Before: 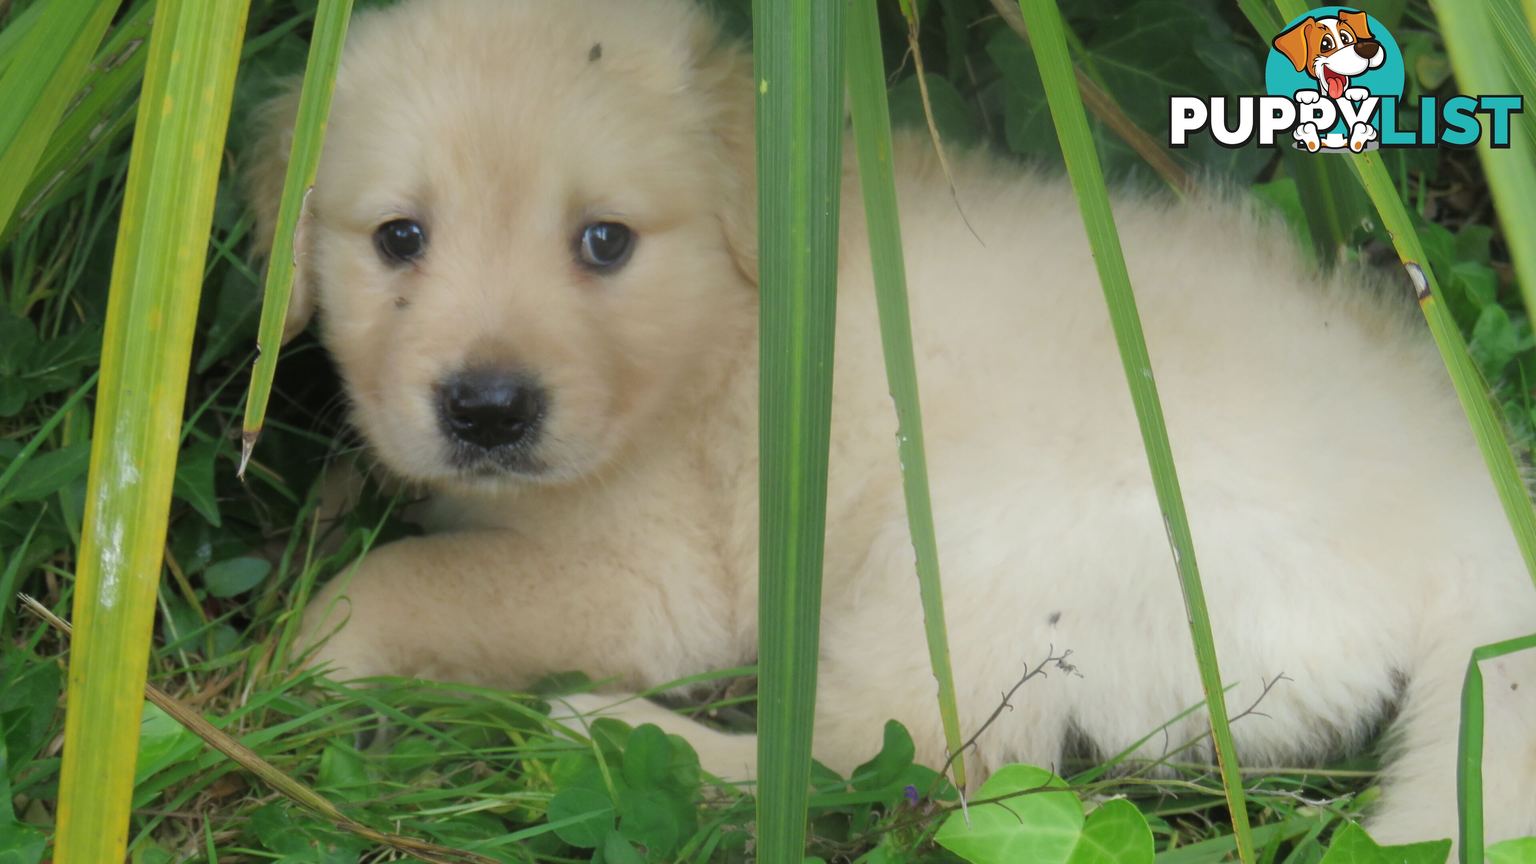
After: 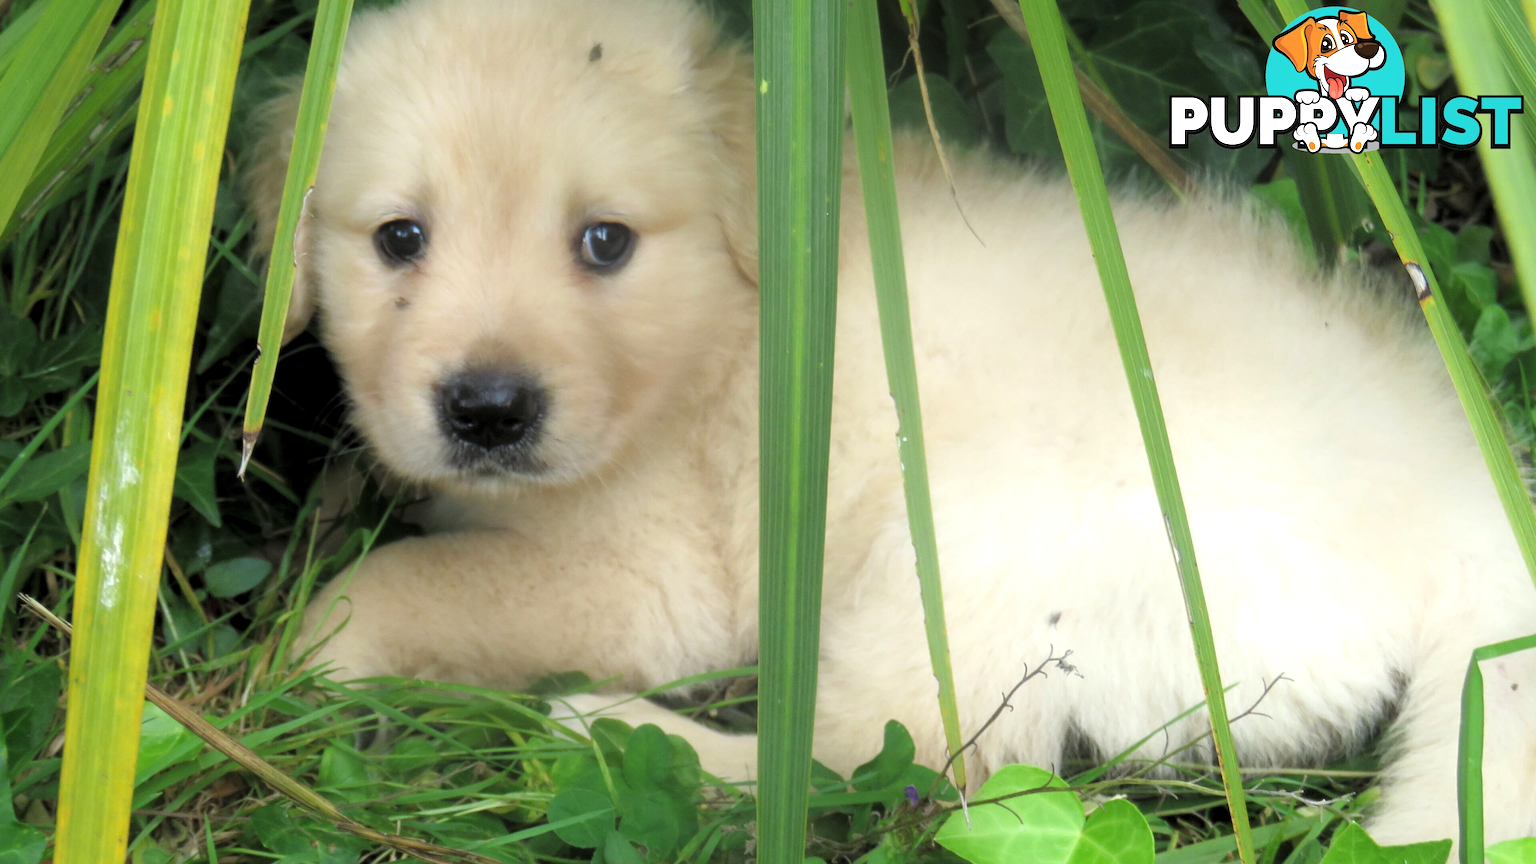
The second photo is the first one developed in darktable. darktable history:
tone equalizer: -8 EV -0.405 EV, -7 EV -0.397 EV, -6 EV -0.299 EV, -5 EV -0.2 EV, -3 EV 0.202 EV, -2 EV 0.314 EV, -1 EV 0.398 EV, +0 EV 0.4 EV
levels: levels [0.062, 0.494, 0.925]
